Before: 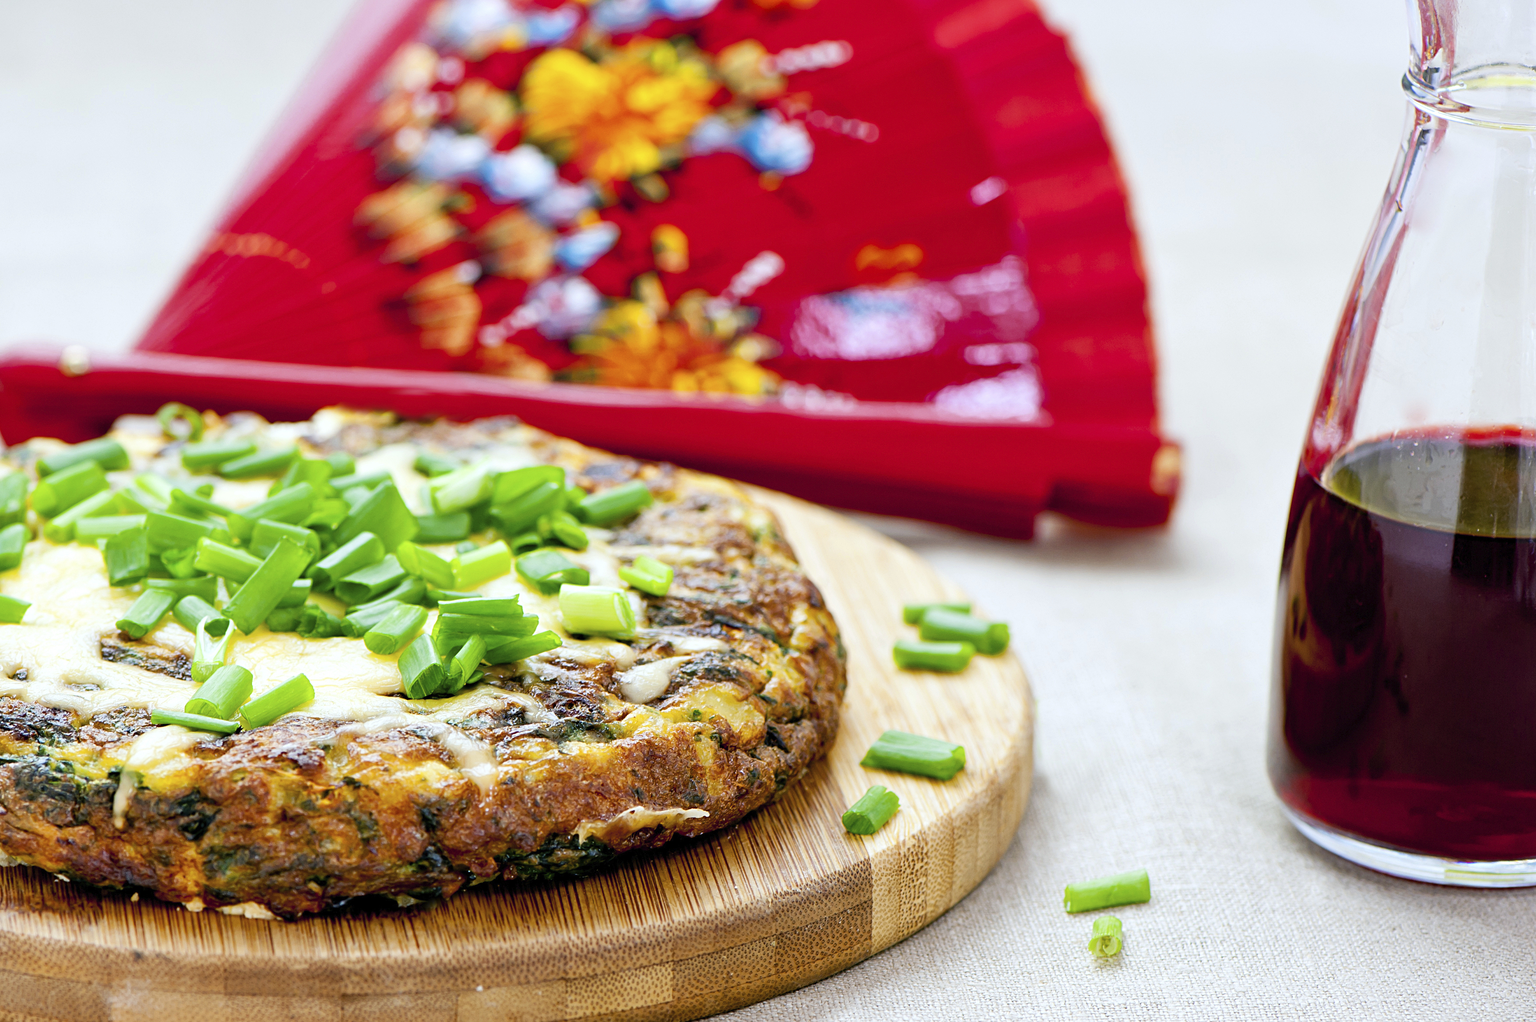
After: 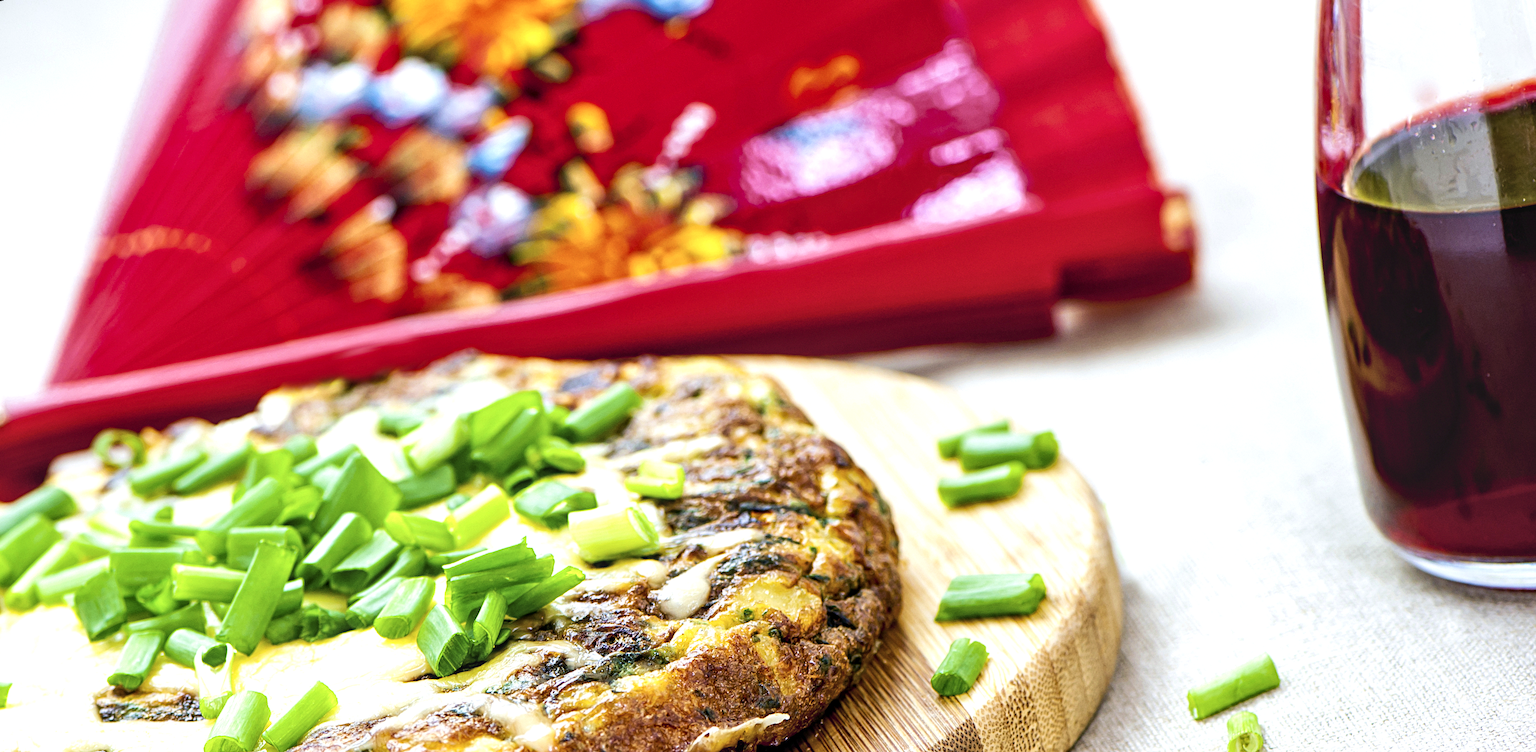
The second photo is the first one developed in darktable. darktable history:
local contrast: on, module defaults
tone equalizer: -8 EV -0.417 EV, -7 EV -0.389 EV, -6 EV -0.333 EV, -5 EV -0.222 EV, -3 EV 0.222 EV, -2 EV 0.333 EV, -1 EV 0.389 EV, +0 EV 0.417 EV, edges refinement/feathering 500, mask exposure compensation -1.57 EV, preserve details no
rotate and perspective: rotation -14.8°, crop left 0.1, crop right 0.903, crop top 0.25, crop bottom 0.748
velvia: on, module defaults
